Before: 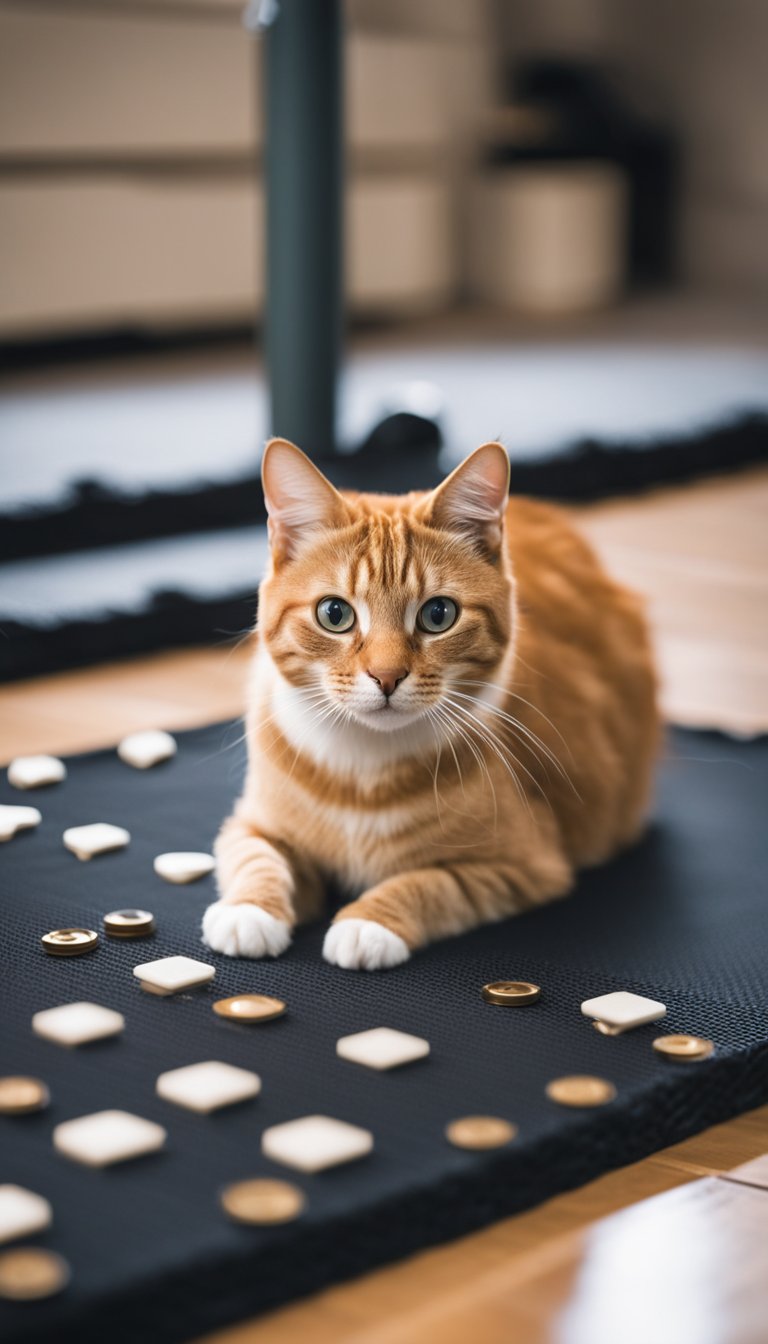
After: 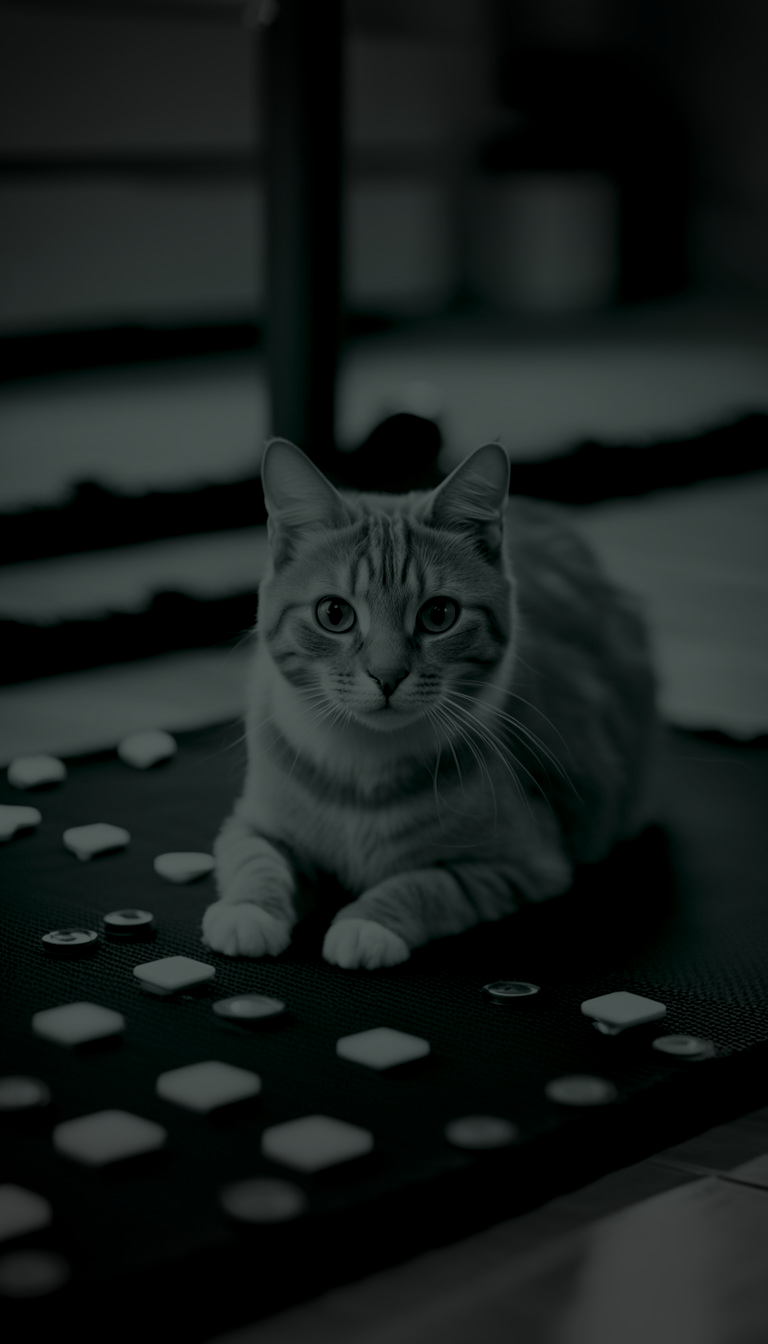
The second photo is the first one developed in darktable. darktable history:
colorize: hue 90°, saturation 19%, lightness 1.59%, version 1
vignetting: fall-off start 79.43%, saturation -0.649, width/height ratio 1.327, unbound false
